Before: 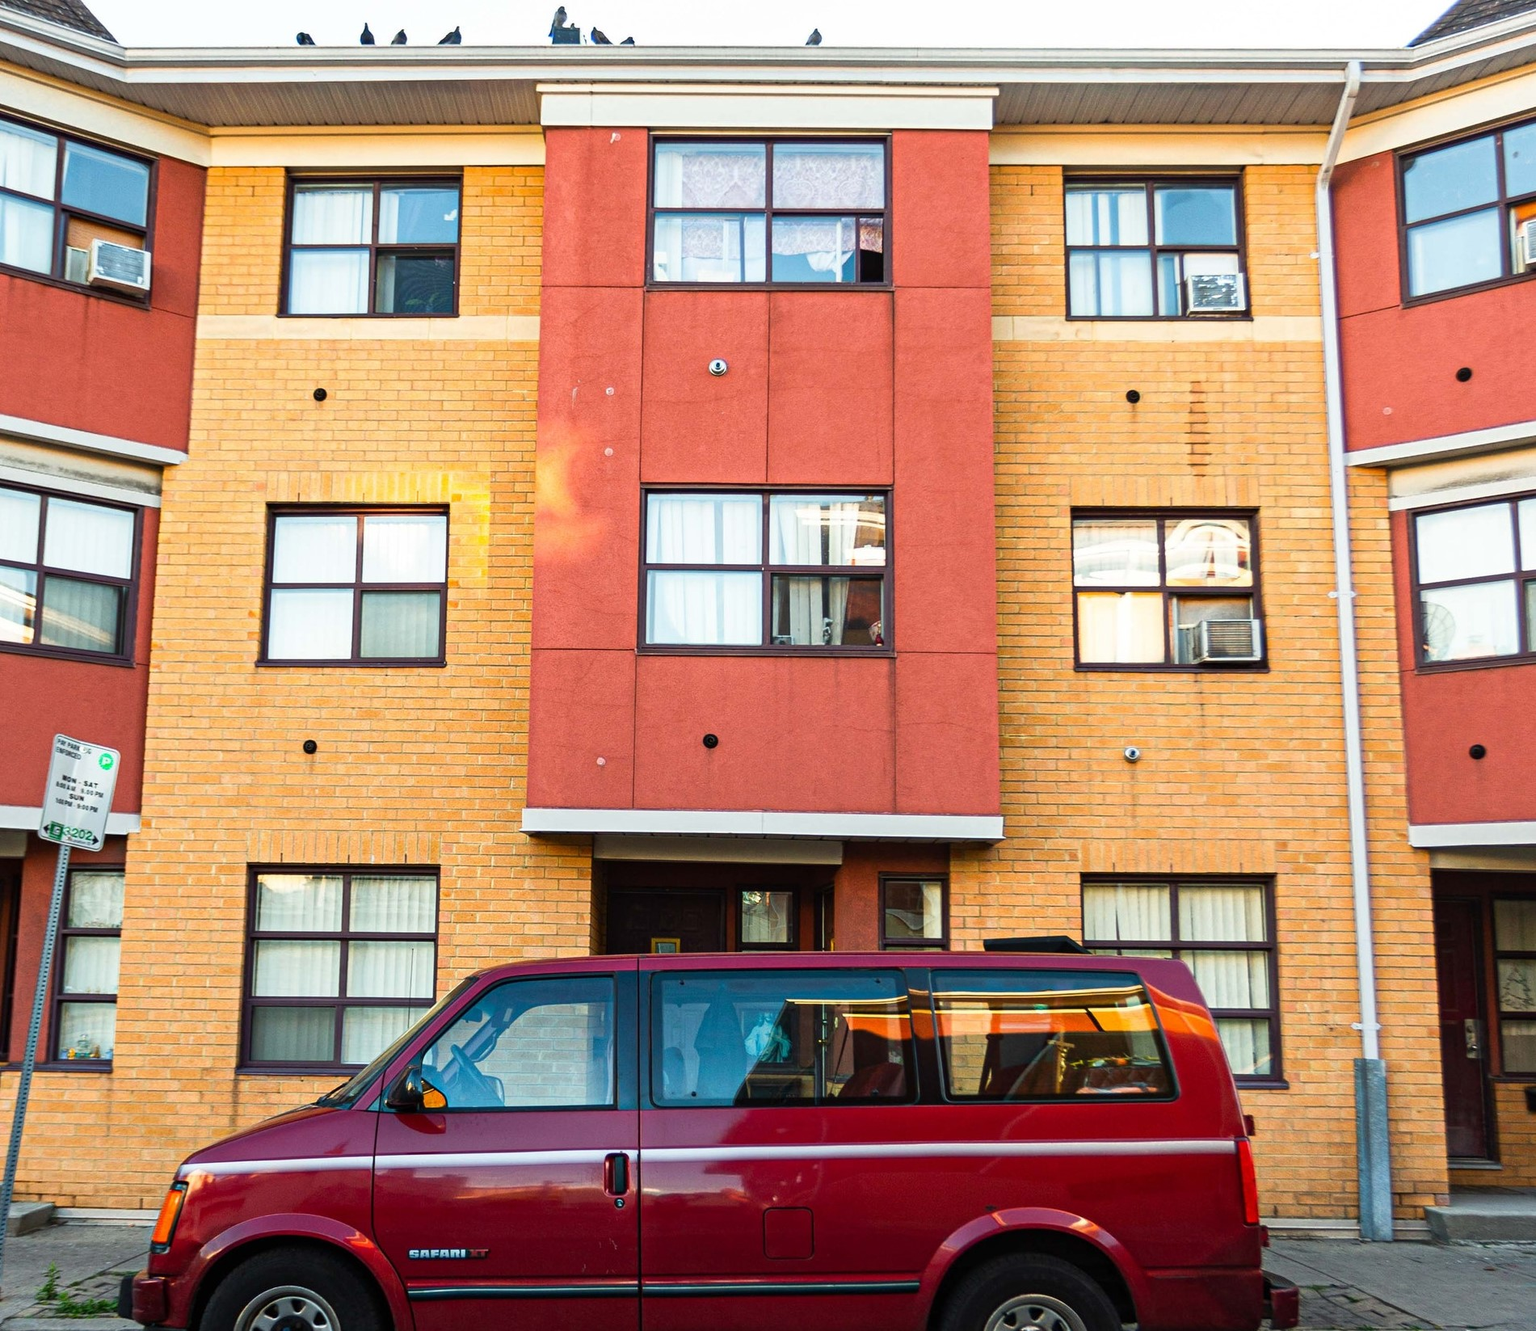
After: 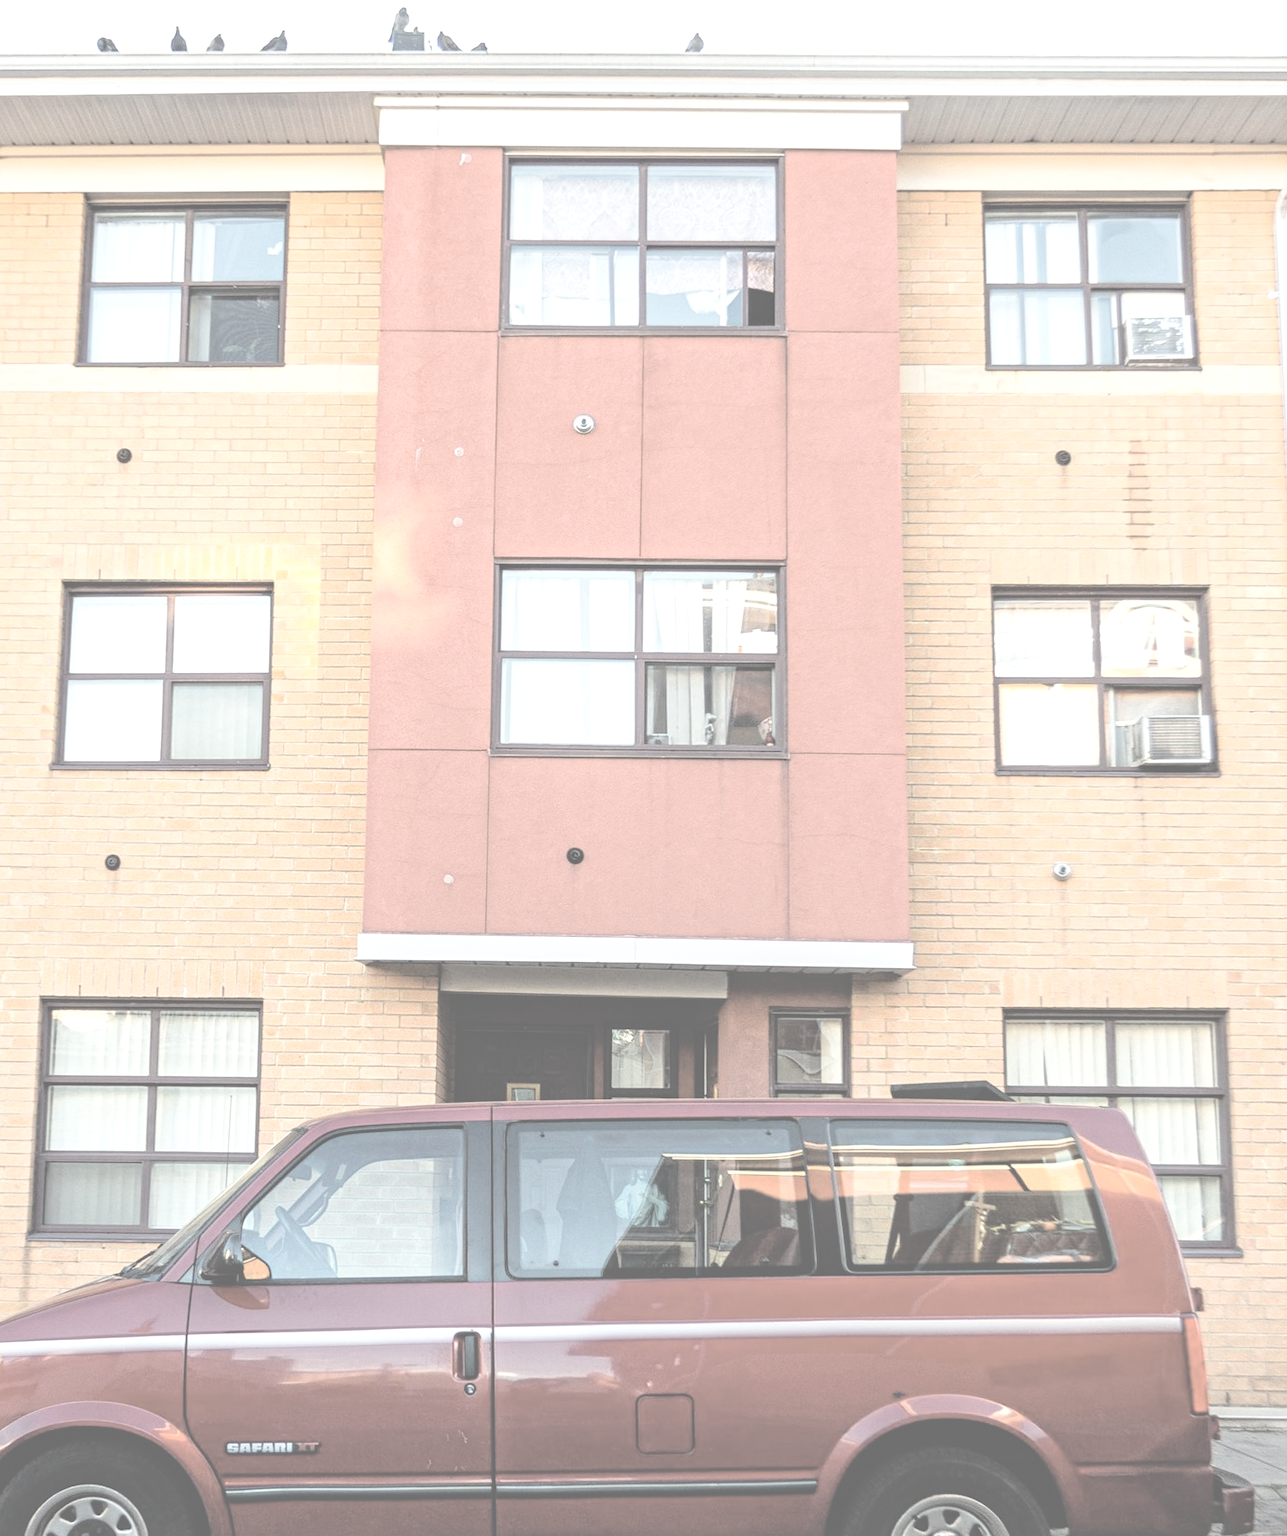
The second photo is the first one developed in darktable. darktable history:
crop: left 13.886%, right 13.49%
contrast brightness saturation: contrast -0.312, brightness 0.751, saturation -0.774
local contrast: highlights 103%, shadows 98%, detail 120%, midtone range 0.2
tone equalizer: -8 EV -1.07 EV, -7 EV -0.988 EV, -6 EV -0.839 EV, -5 EV -0.589 EV, -3 EV 0.564 EV, -2 EV 0.861 EV, -1 EV 1.01 EV, +0 EV 1.06 EV
